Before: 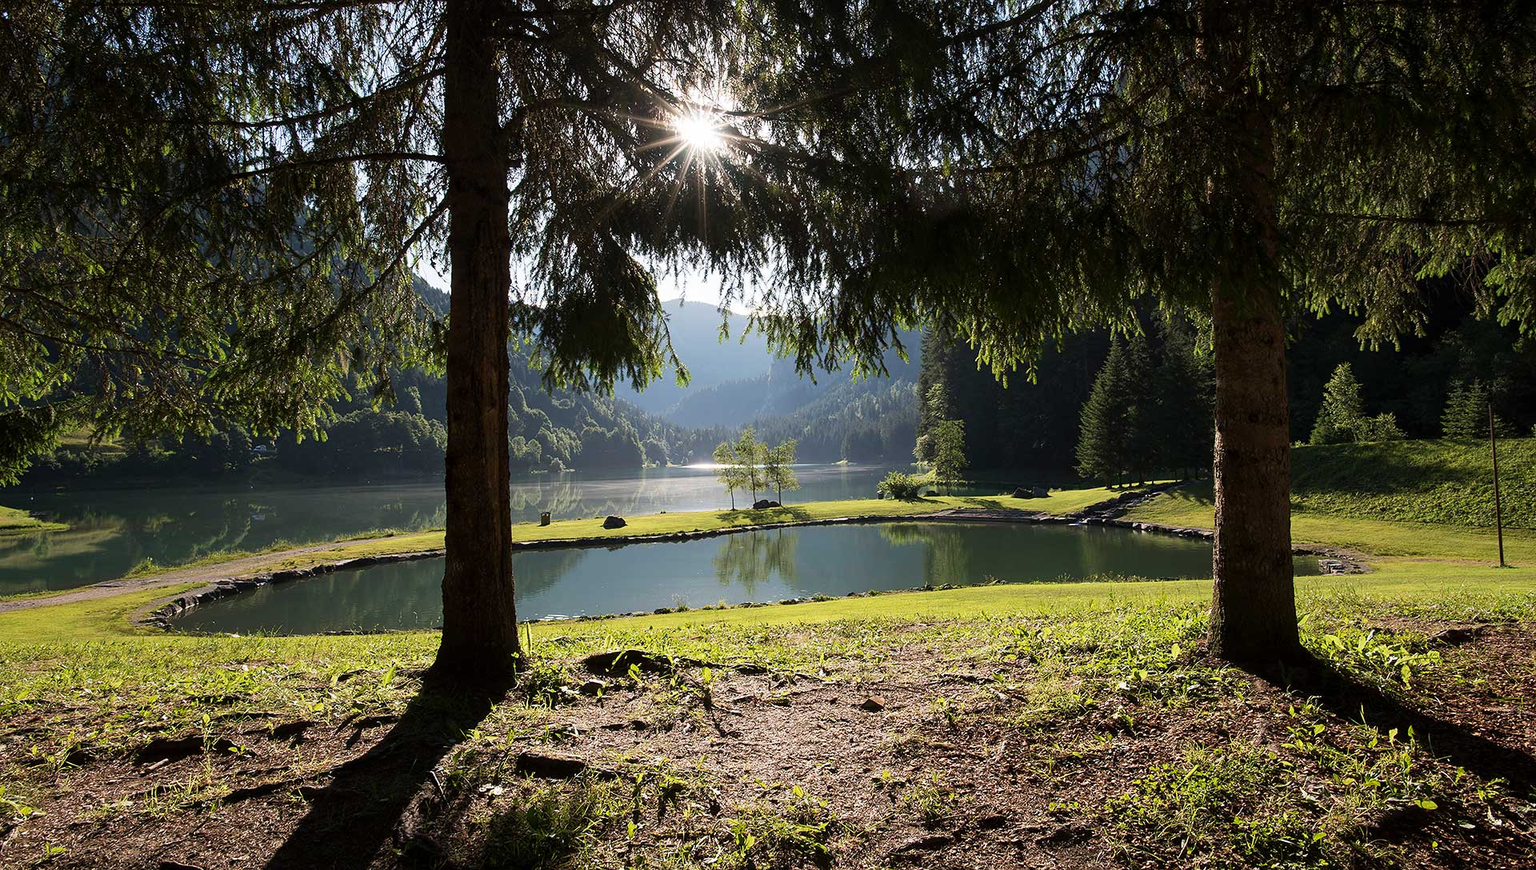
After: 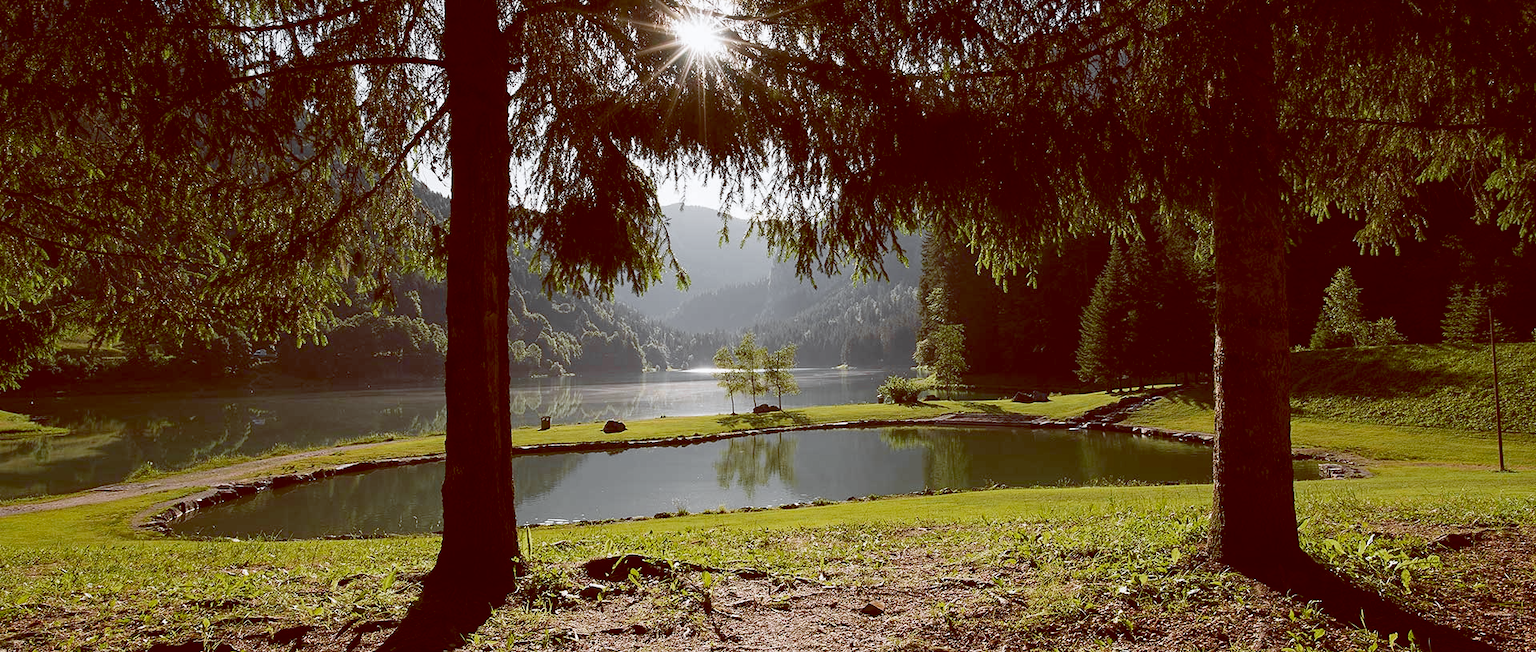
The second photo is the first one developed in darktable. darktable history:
color zones: curves: ch0 [(0.004, 0.388) (0.125, 0.392) (0.25, 0.404) (0.375, 0.5) (0.5, 0.5) (0.625, 0.5) (0.75, 0.5) (0.875, 0.5)]; ch1 [(0, 0.5) (0.125, 0.5) (0.25, 0.5) (0.375, 0.124) (0.524, 0.124) (0.645, 0.128) (0.789, 0.132) (0.914, 0.096) (0.998, 0.068)]
crop: top 11.038%, bottom 13.962%
color balance: lift [1, 1.011, 0.999, 0.989], gamma [1.109, 1.045, 1.039, 0.955], gain [0.917, 0.936, 0.952, 1.064], contrast 2.32%, contrast fulcrum 19%, output saturation 101%
